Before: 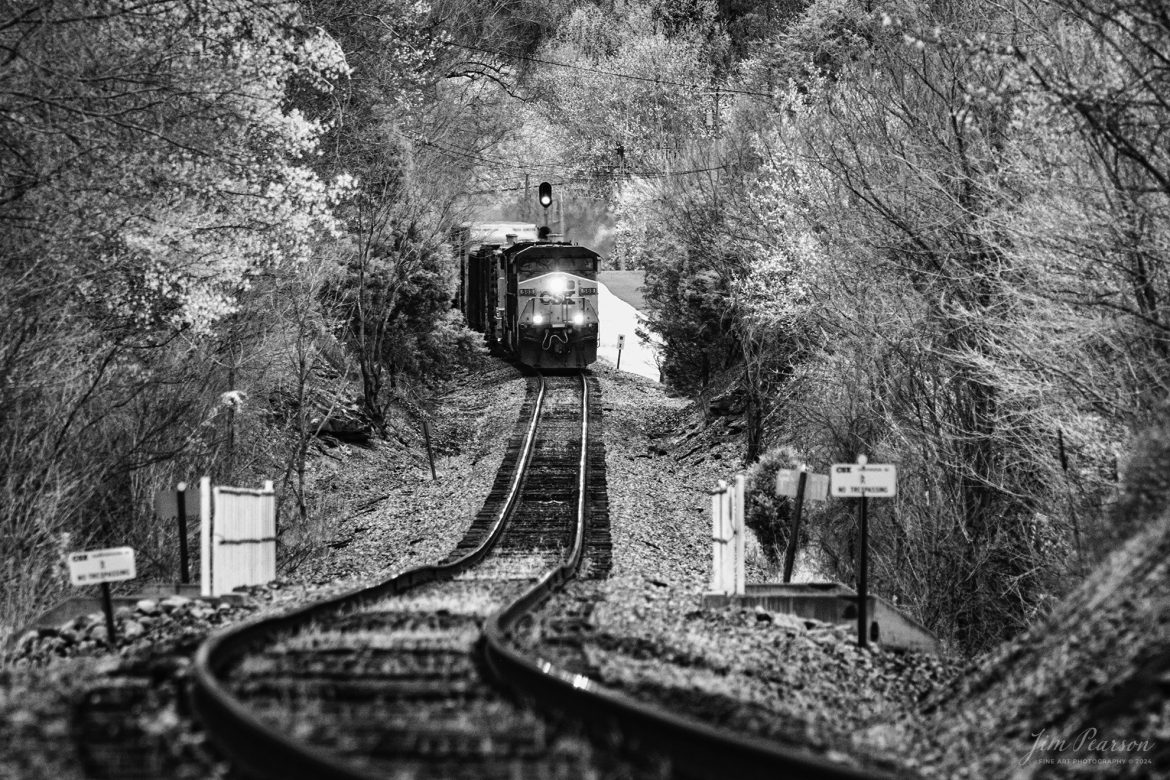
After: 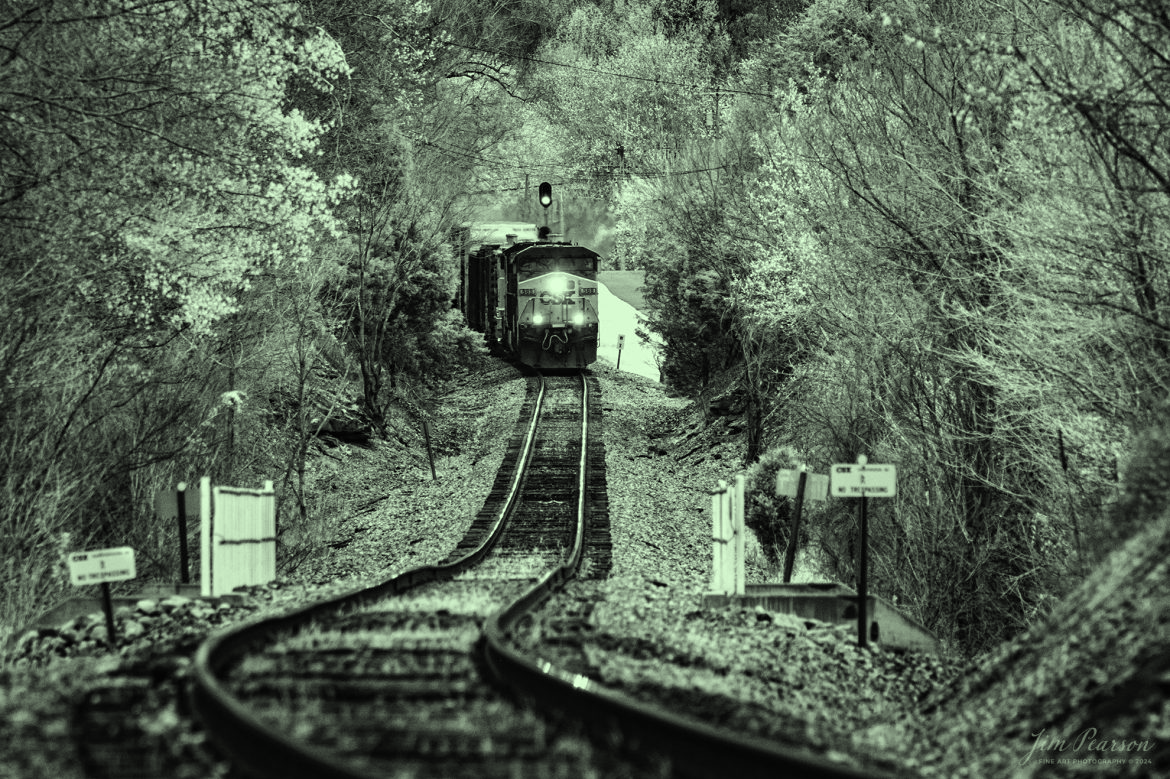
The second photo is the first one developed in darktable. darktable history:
color correction: highlights a* -10.77, highlights b* 9.8, saturation 1.72
color balance rgb: global vibrance 10%
crop: bottom 0.071%
